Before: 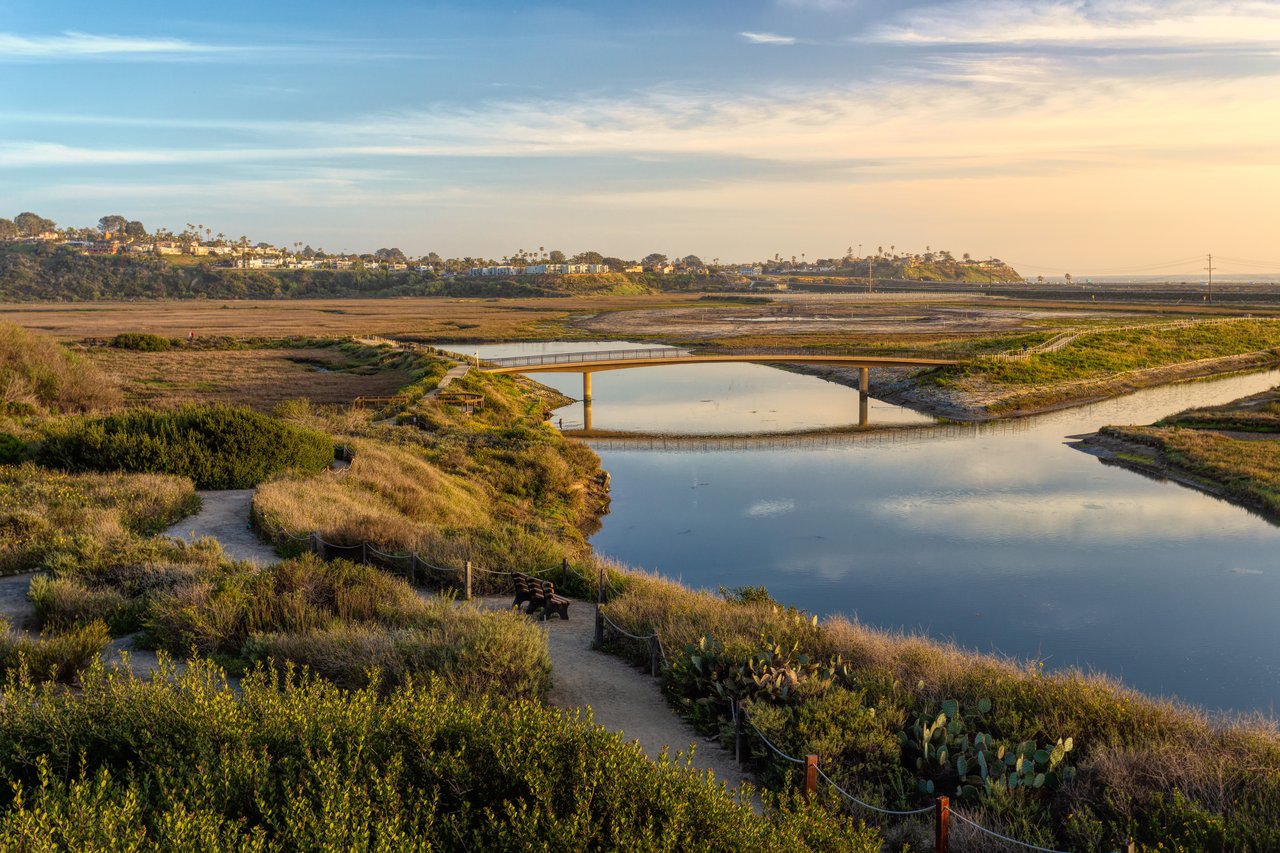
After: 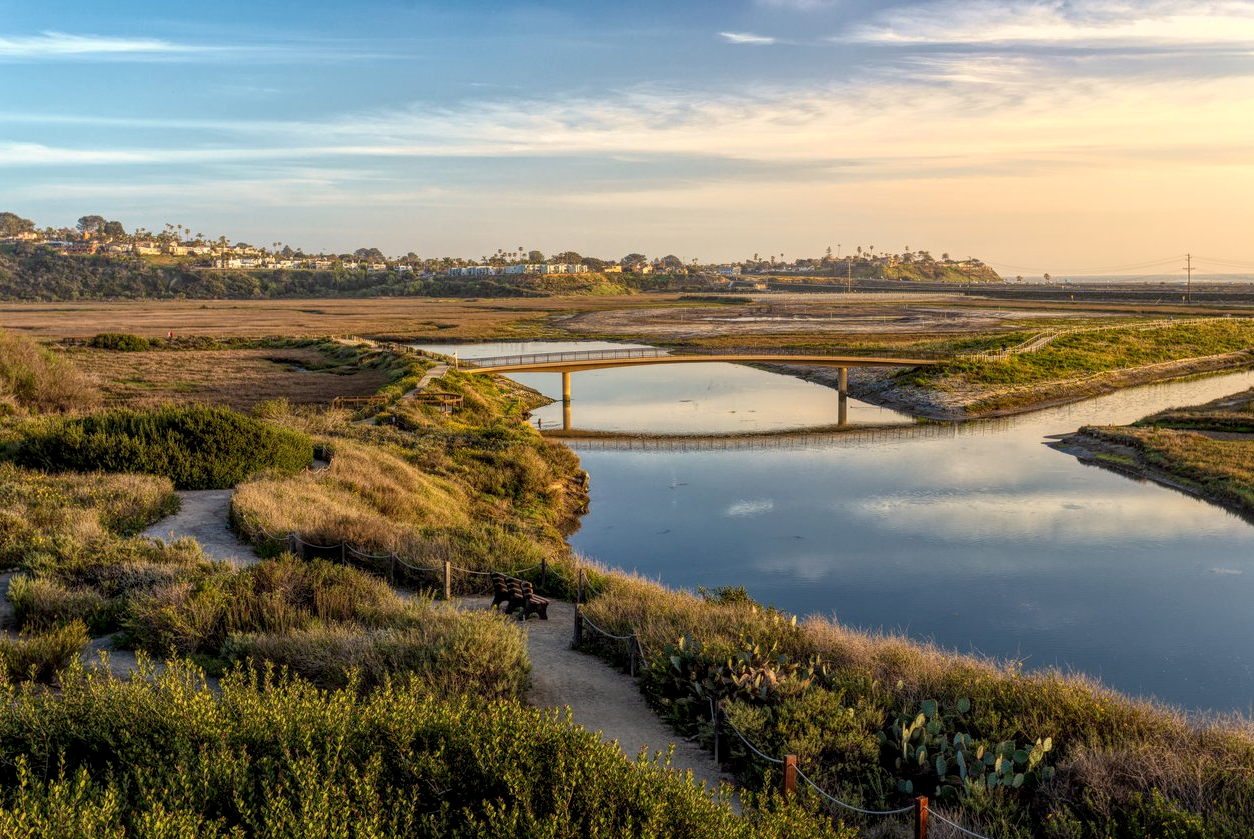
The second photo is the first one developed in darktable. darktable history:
crop: left 1.703%, right 0.278%, bottom 1.531%
local contrast: on, module defaults
